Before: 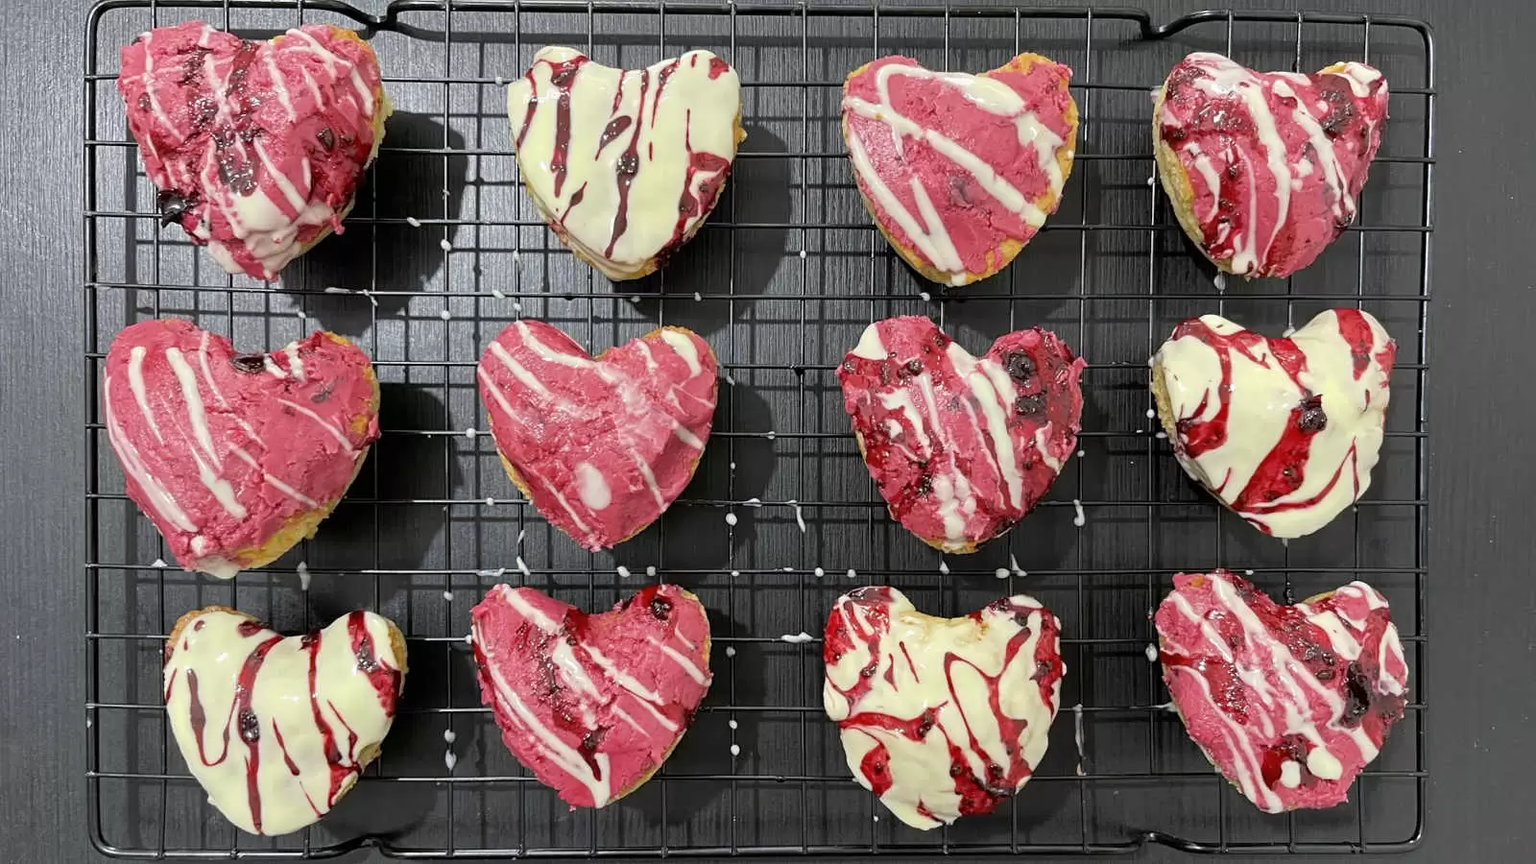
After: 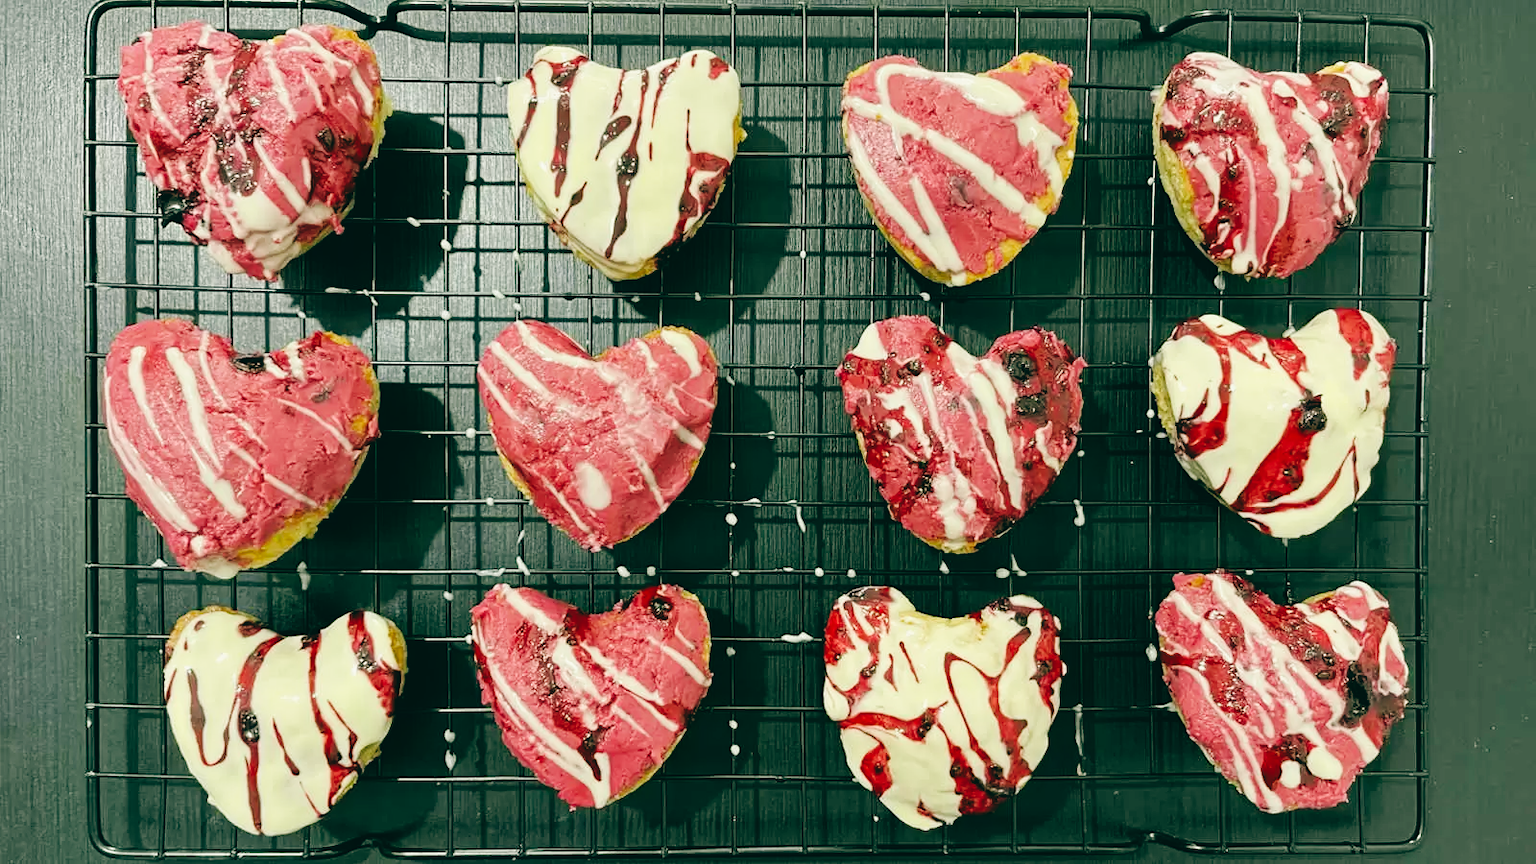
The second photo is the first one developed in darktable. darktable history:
base curve: curves: ch0 [(0, 0) (0.036, 0.025) (0.121, 0.166) (0.206, 0.329) (0.605, 0.79) (1, 1)], preserve colors none
color balance: lift [1.005, 0.99, 1.007, 1.01], gamma [1, 1.034, 1.032, 0.966], gain [0.873, 1.055, 1.067, 0.933]
exposure: black level correction 0, compensate exposure bias true, compensate highlight preservation false
